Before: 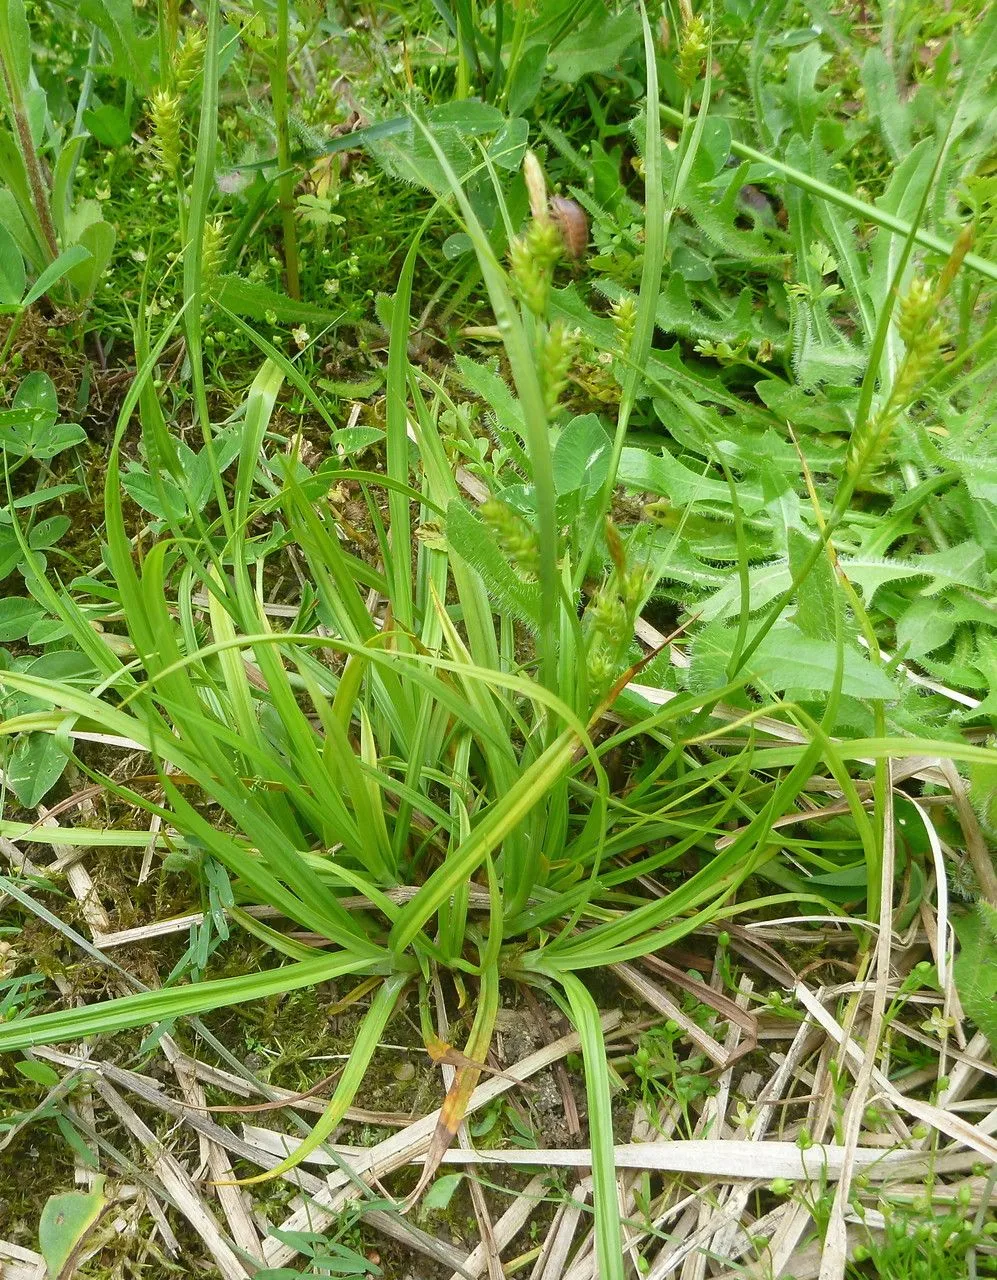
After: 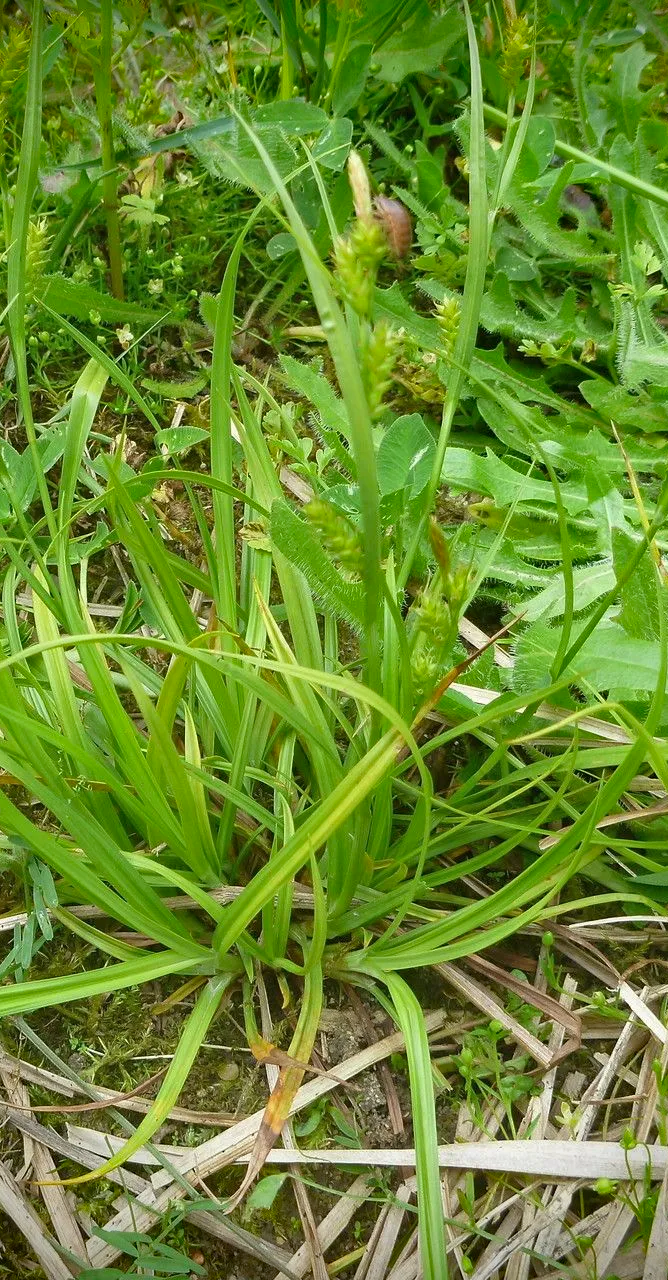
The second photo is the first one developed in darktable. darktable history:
crop and rotate: left 17.67%, right 15.231%
haze removal: adaptive false
vignetting: brightness -0.991, saturation 0.494, unbound false
shadows and highlights: radius 117.16, shadows 42.25, highlights -62.02, highlights color adjustment 56.34%, soften with gaussian
